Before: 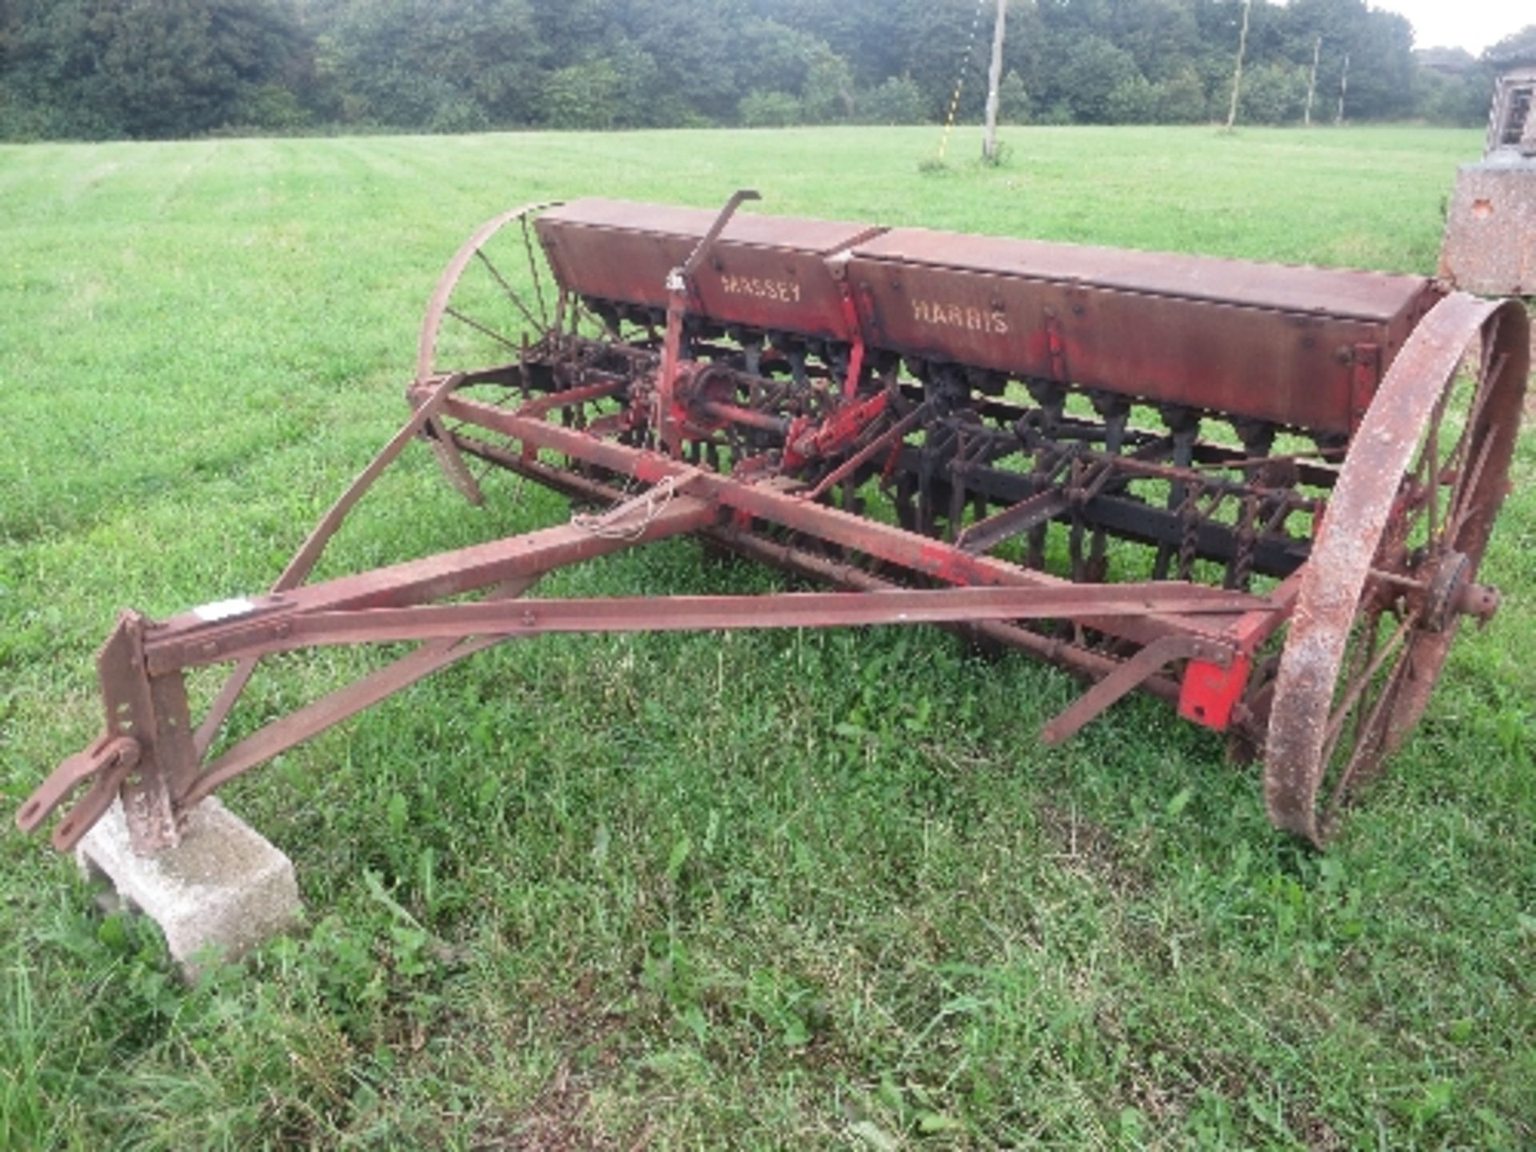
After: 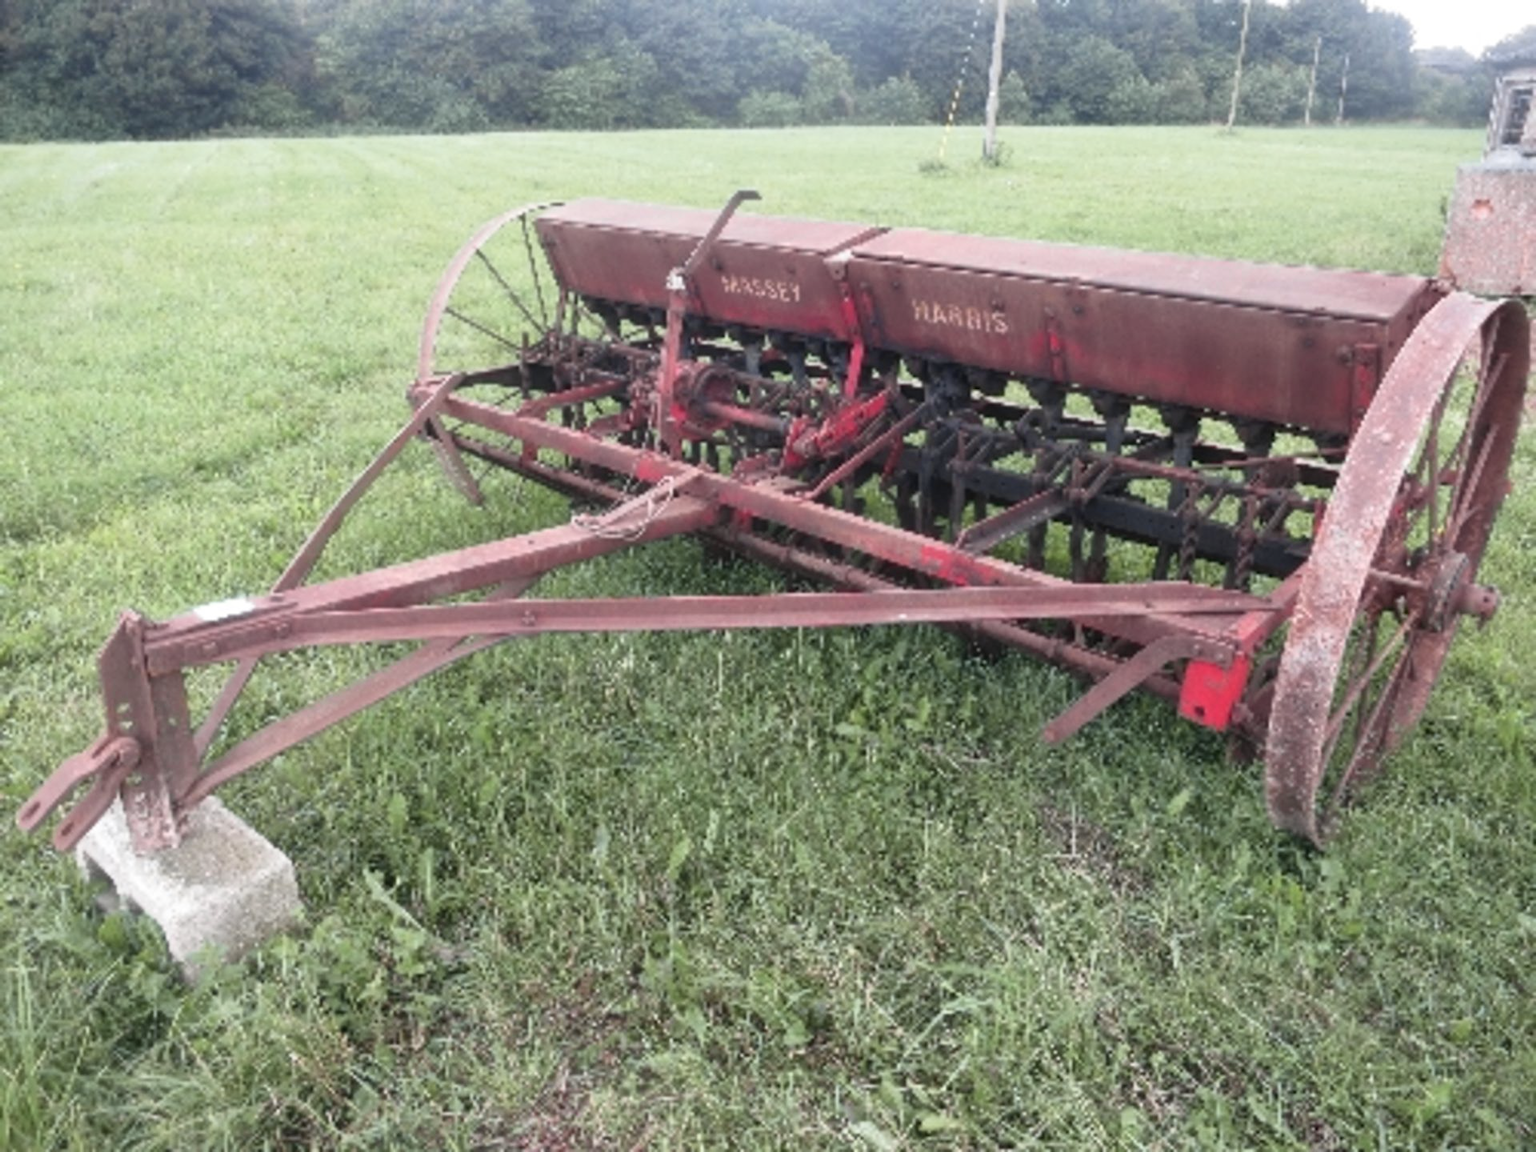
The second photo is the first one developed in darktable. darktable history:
color correction: highlights b* 0.039, saturation 0.866
tone curve: curves: ch0 [(0, 0.012) (0.056, 0.046) (0.218, 0.213) (0.606, 0.62) (0.82, 0.846) (1, 1)]; ch1 [(0, 0) (0.226, 0.261) (0.403, 0.437) (0.469, 0.472) (0.495, 0.499) (0.508, 0.503) (0.545, 0.555) (0.59, 0.598) (0.686, 0.728) (1, 1)]; ch2 [(0, 0) (0.269, 0.299) (0.459, 0.45) (0.498, 0.499) (0.523, 0.512) (0.568, 0.558) (0.634, 0.617) (0.698, 0.677) (0.806, 0.769) (1, 1)], color space Lab, independent channels, preserve colors none
